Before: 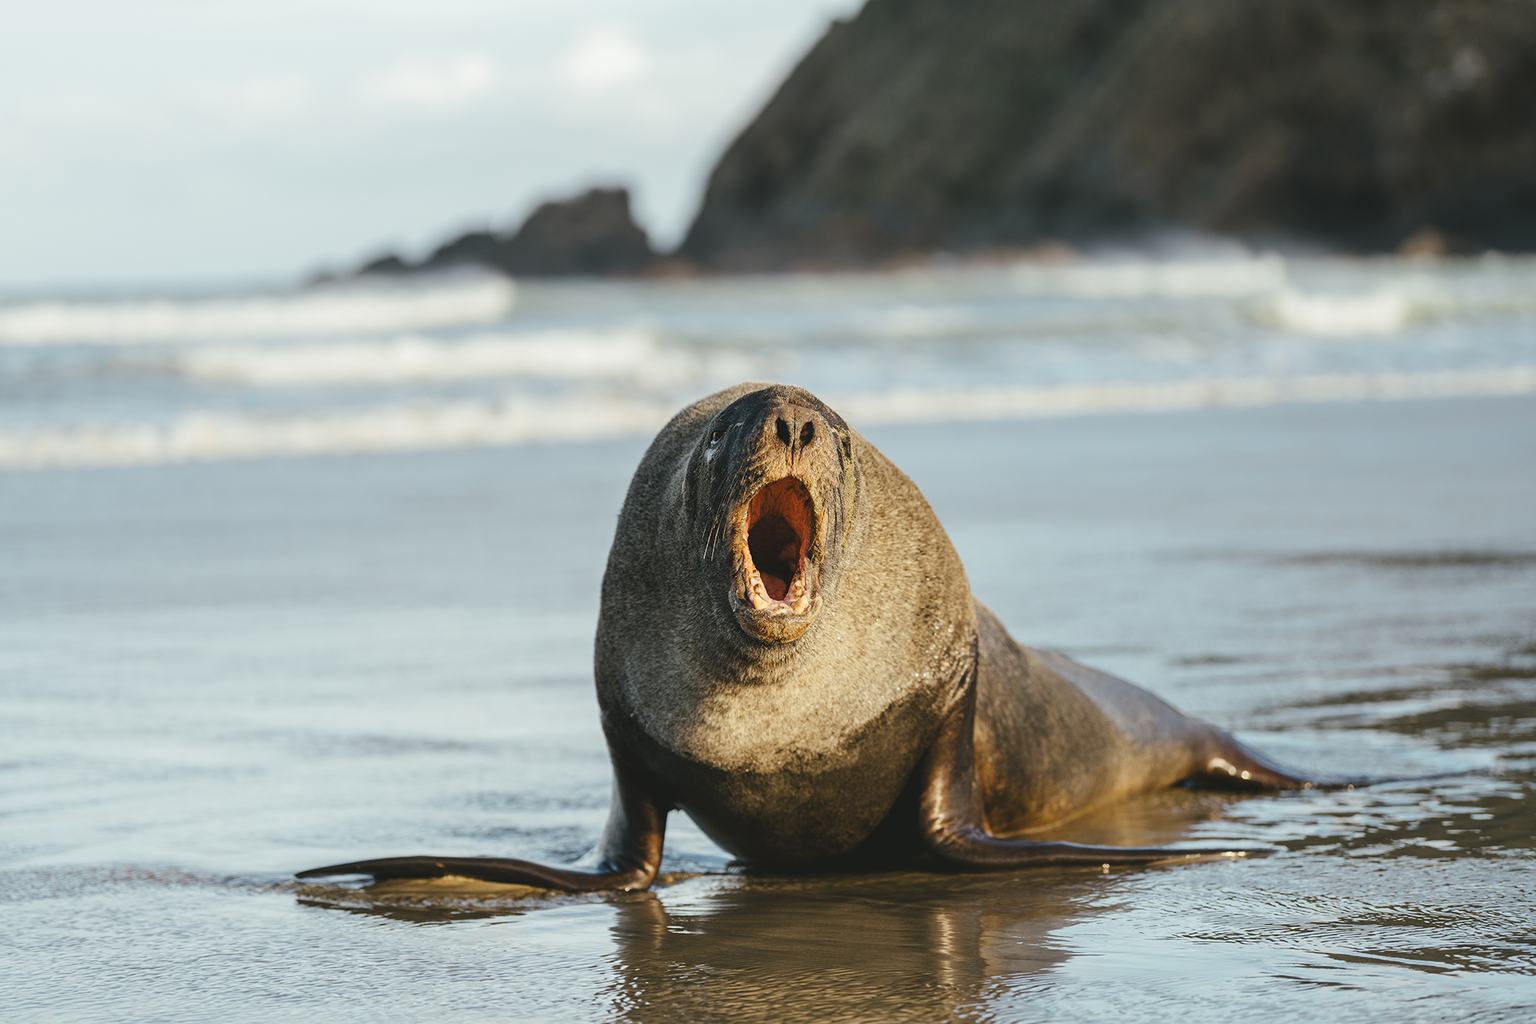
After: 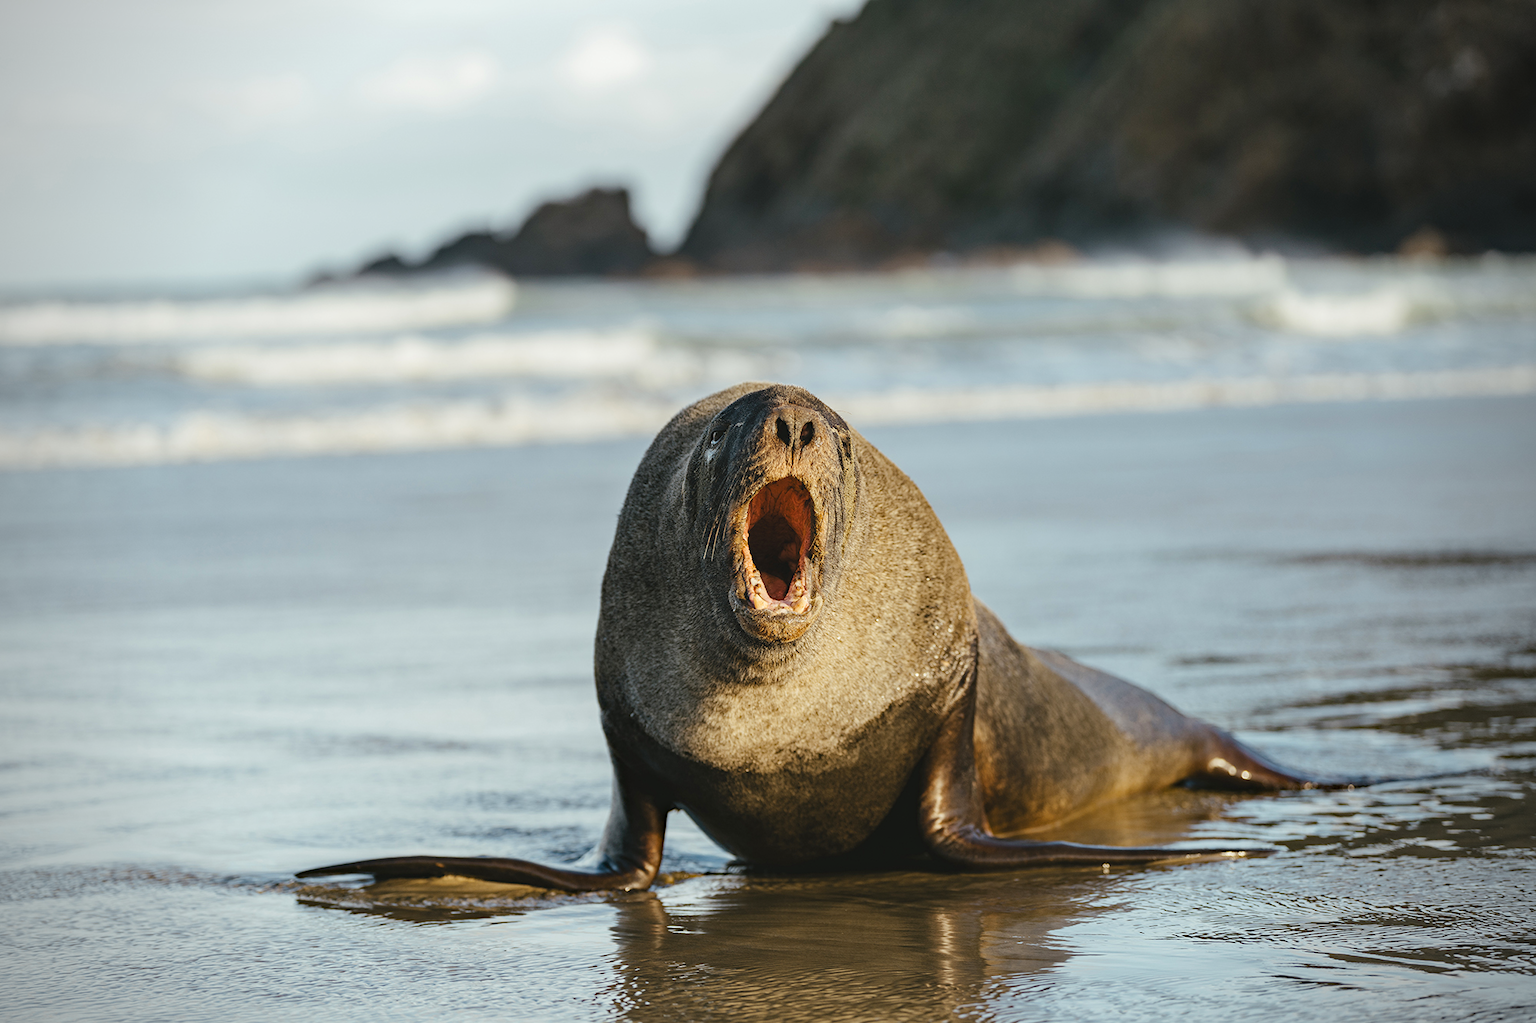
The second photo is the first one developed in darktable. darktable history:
vignetting: on, module defaults
haze removal: strength 0.29, distance 0.25, compatibility mode true, adaptive false
